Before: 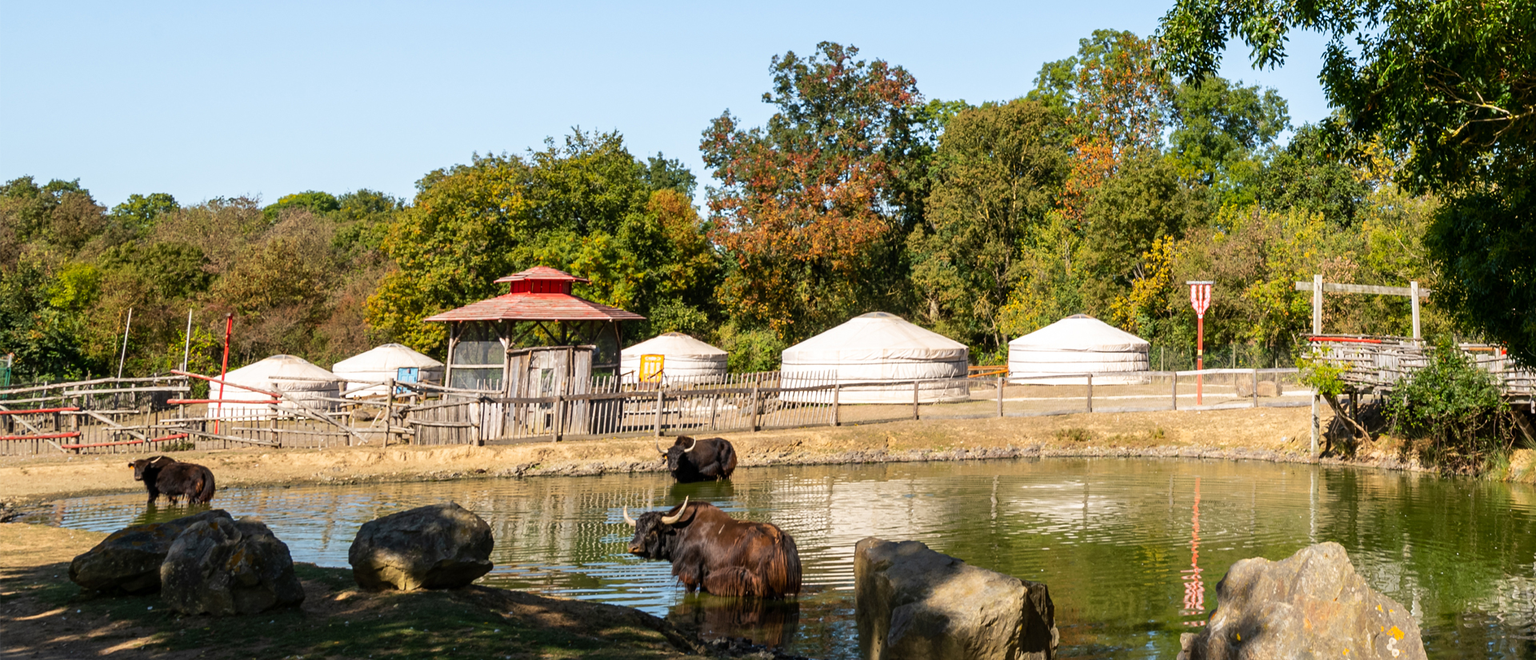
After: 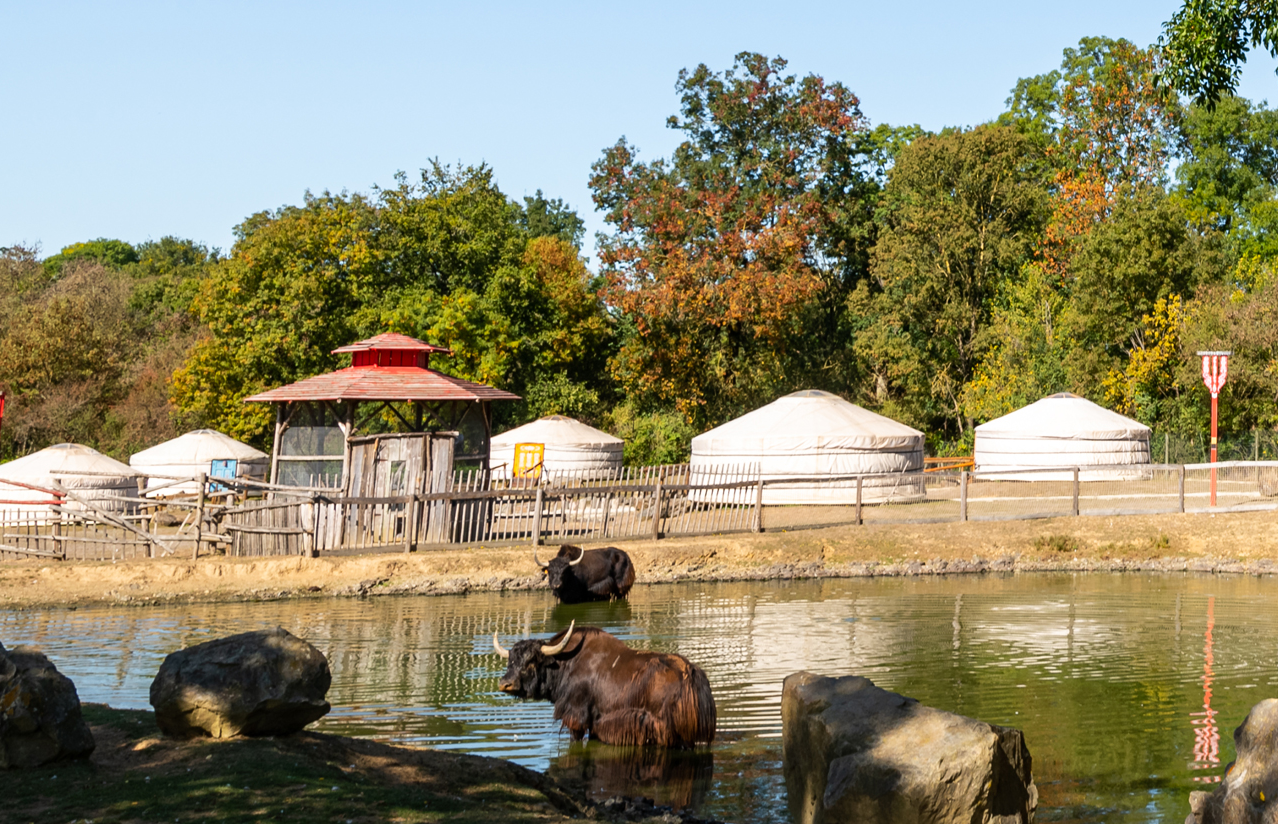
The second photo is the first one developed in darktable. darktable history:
crop and rotate: left 14.907%, right 18.513%
